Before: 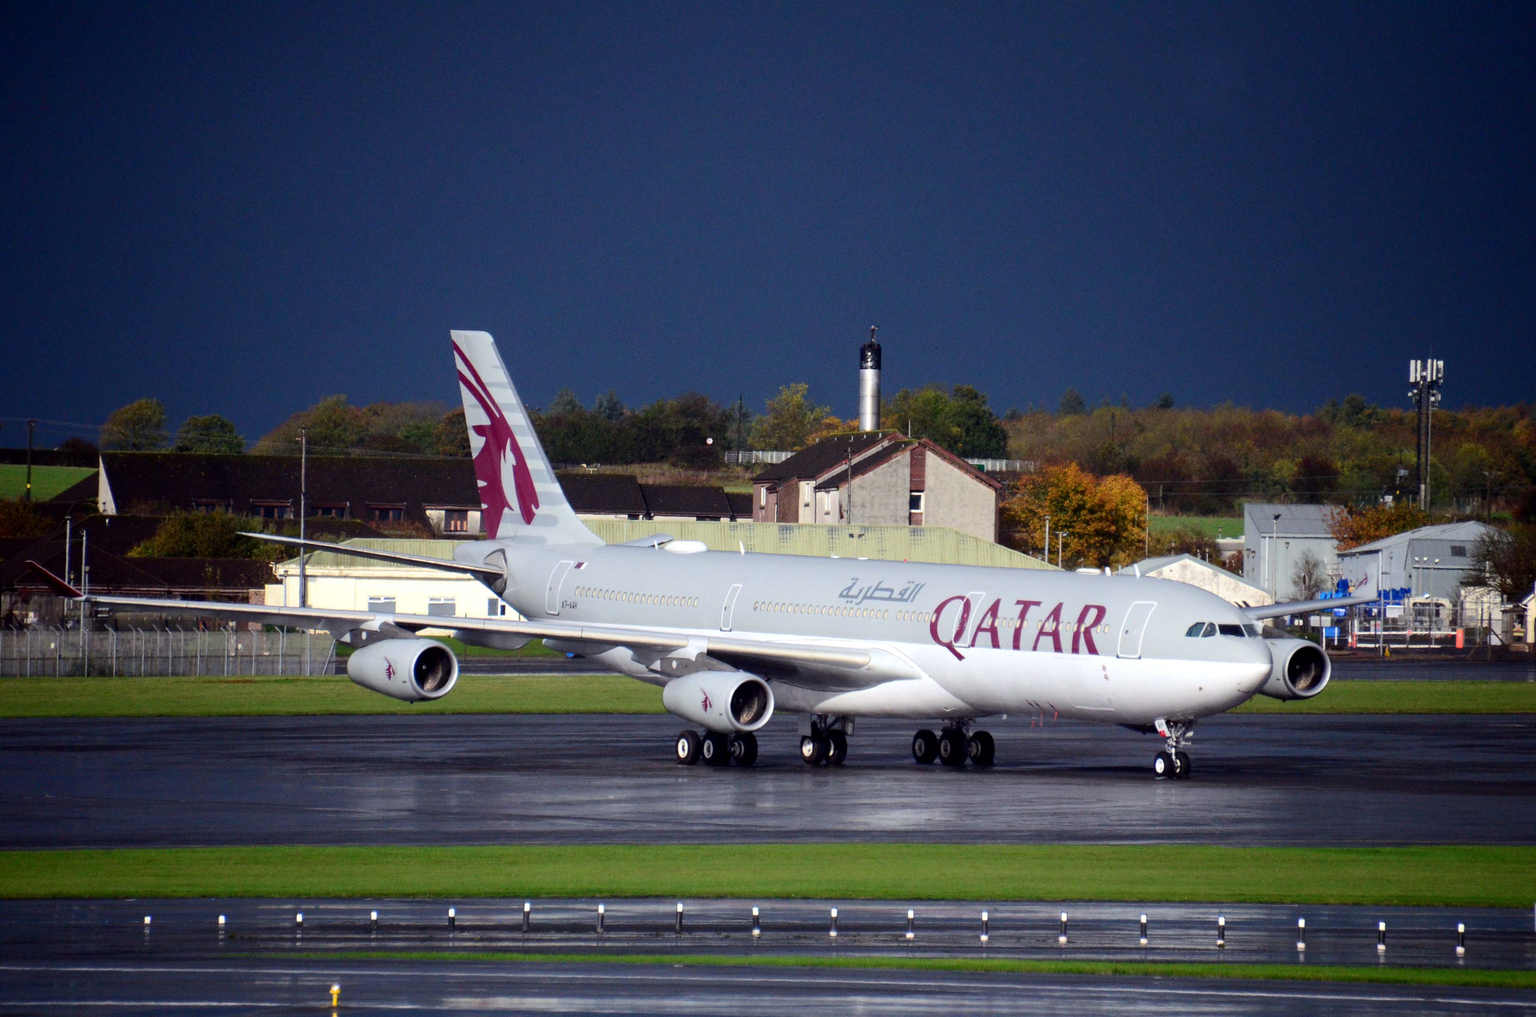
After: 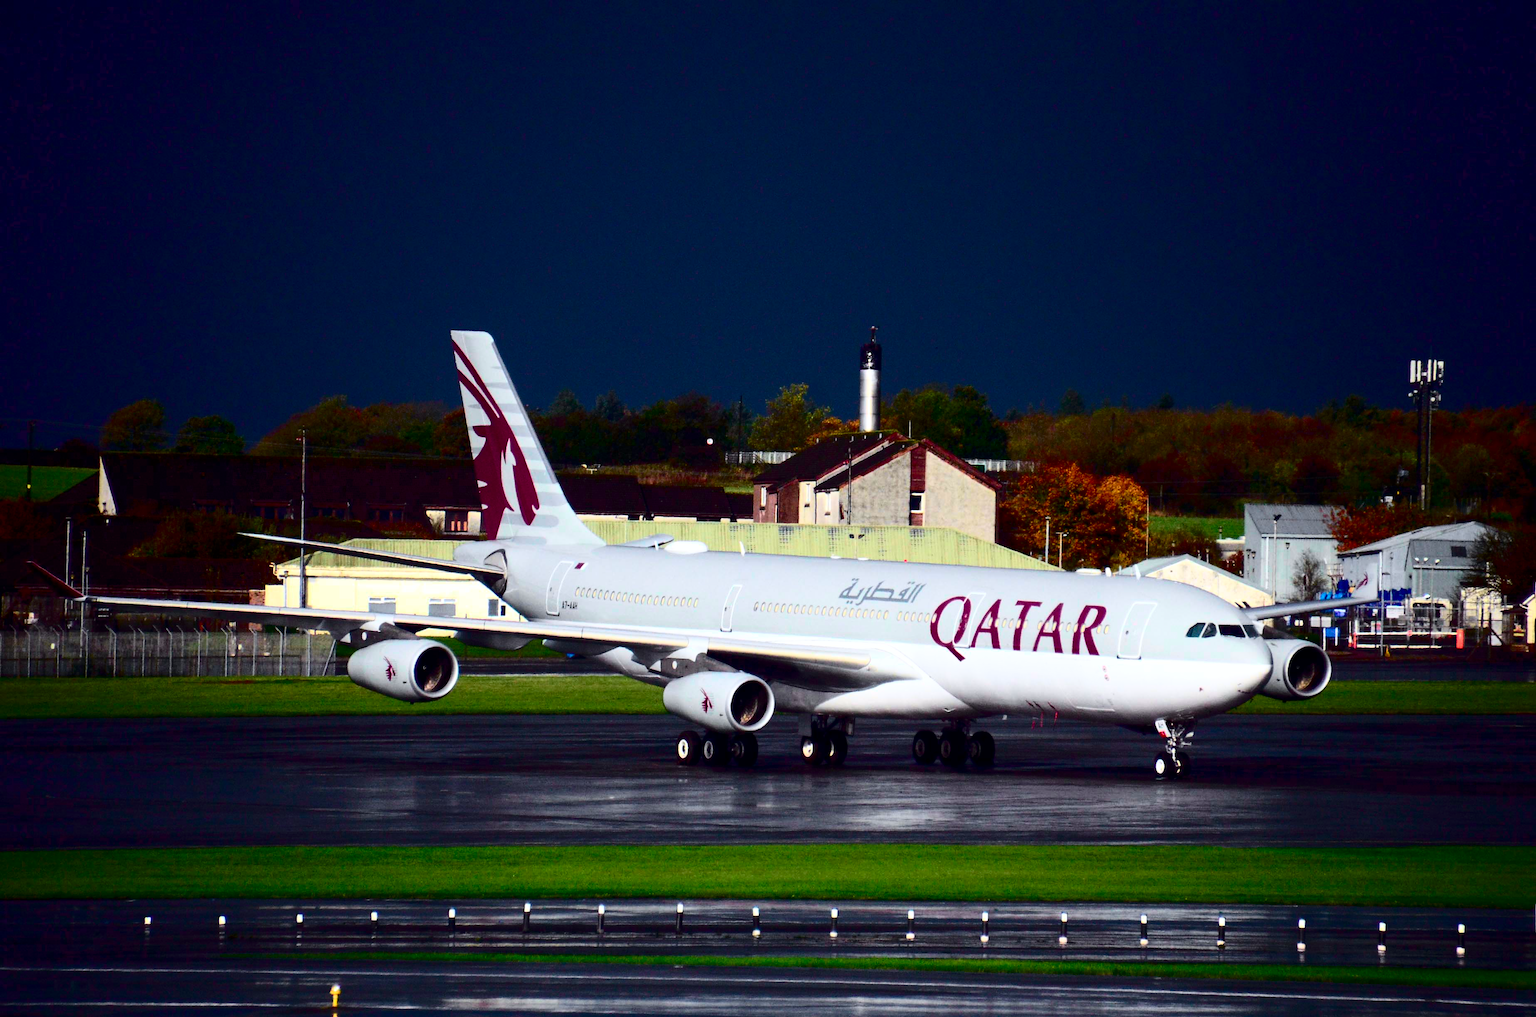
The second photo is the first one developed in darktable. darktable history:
tone curve: curves: ch0 [(0, 0) (0.051, 0.047) (0.102, 0.099) (0.258, 0.29) (0.442, 0.527) (0.695, 0.804) (0.88, 0.952) (1, 1)]; ch1 [(0, 0) (0.339, 0.298) (0.402, 0.363) (0.444, 0.415) (0.485, 0.469) (0.494, 0.493) (0.504, 0.501) (0.525, 0.534) (0.555, 0.593) (0.594, 0.648) (1, 1)]; ch2 [(0, 0) (0.48, 0.48) (0.504, 0.5) (0.535, 0.557) (0.581, 0.623) (0.649, 0.683) (0.824, 0.815) (1, 1)], color space Lab, independent channels, preserve colors none
contrast brightness saturation: contrast 0.19, brightness -0.24, saturation 0.11
white balance: emerald 1
color balance rgb: on, module defaults
